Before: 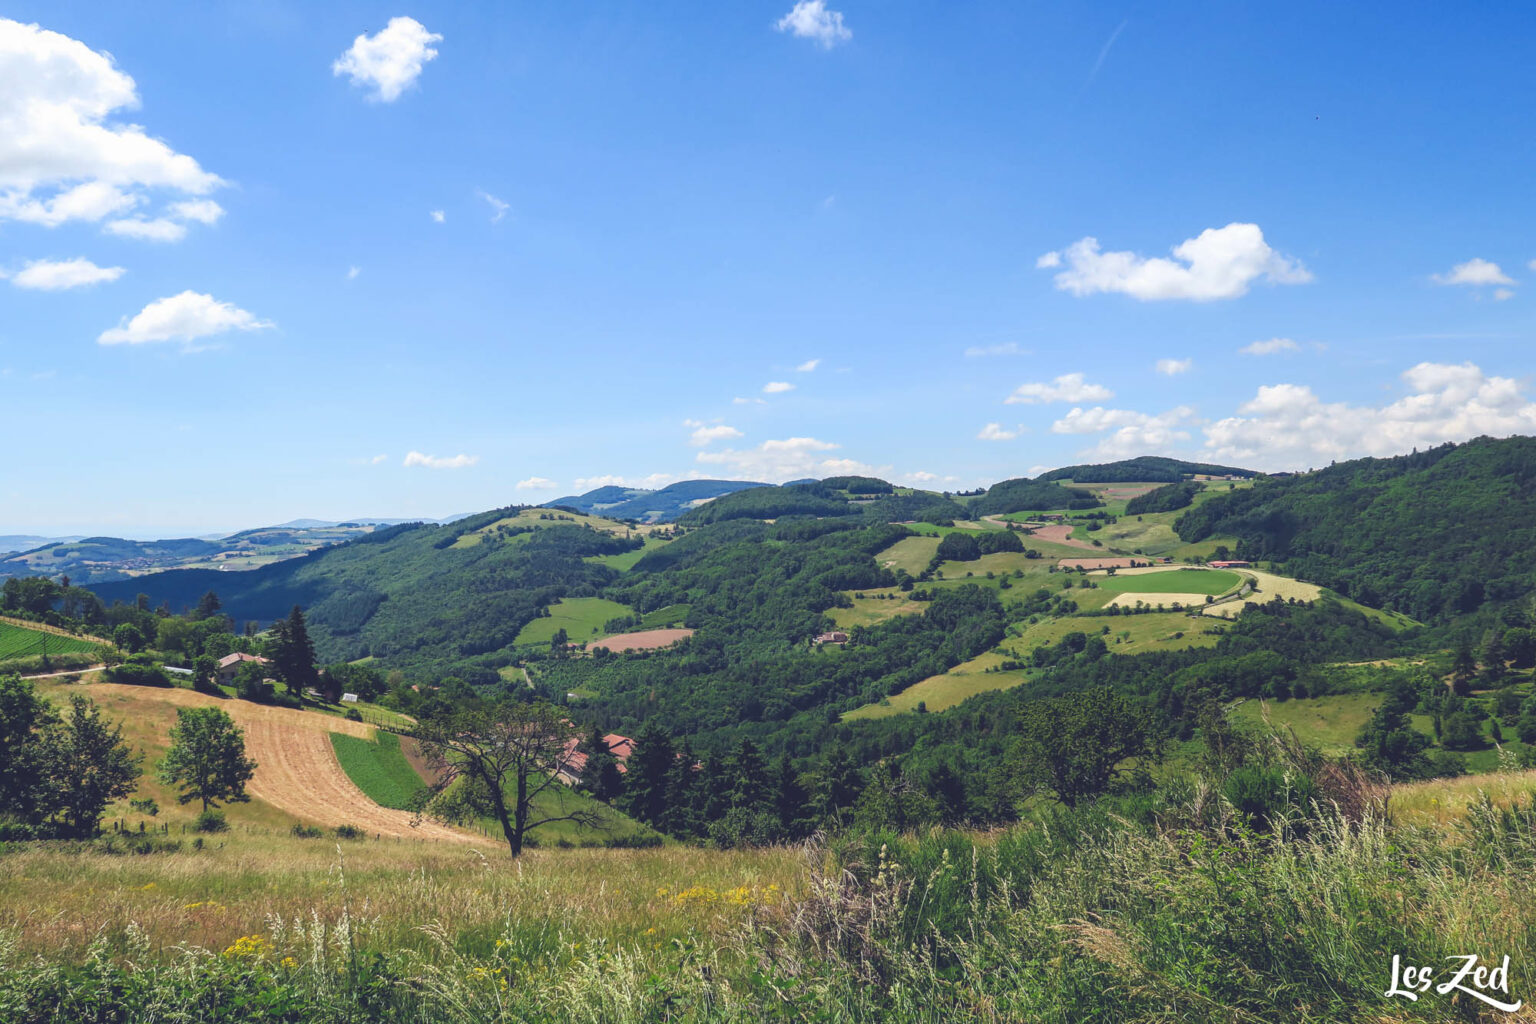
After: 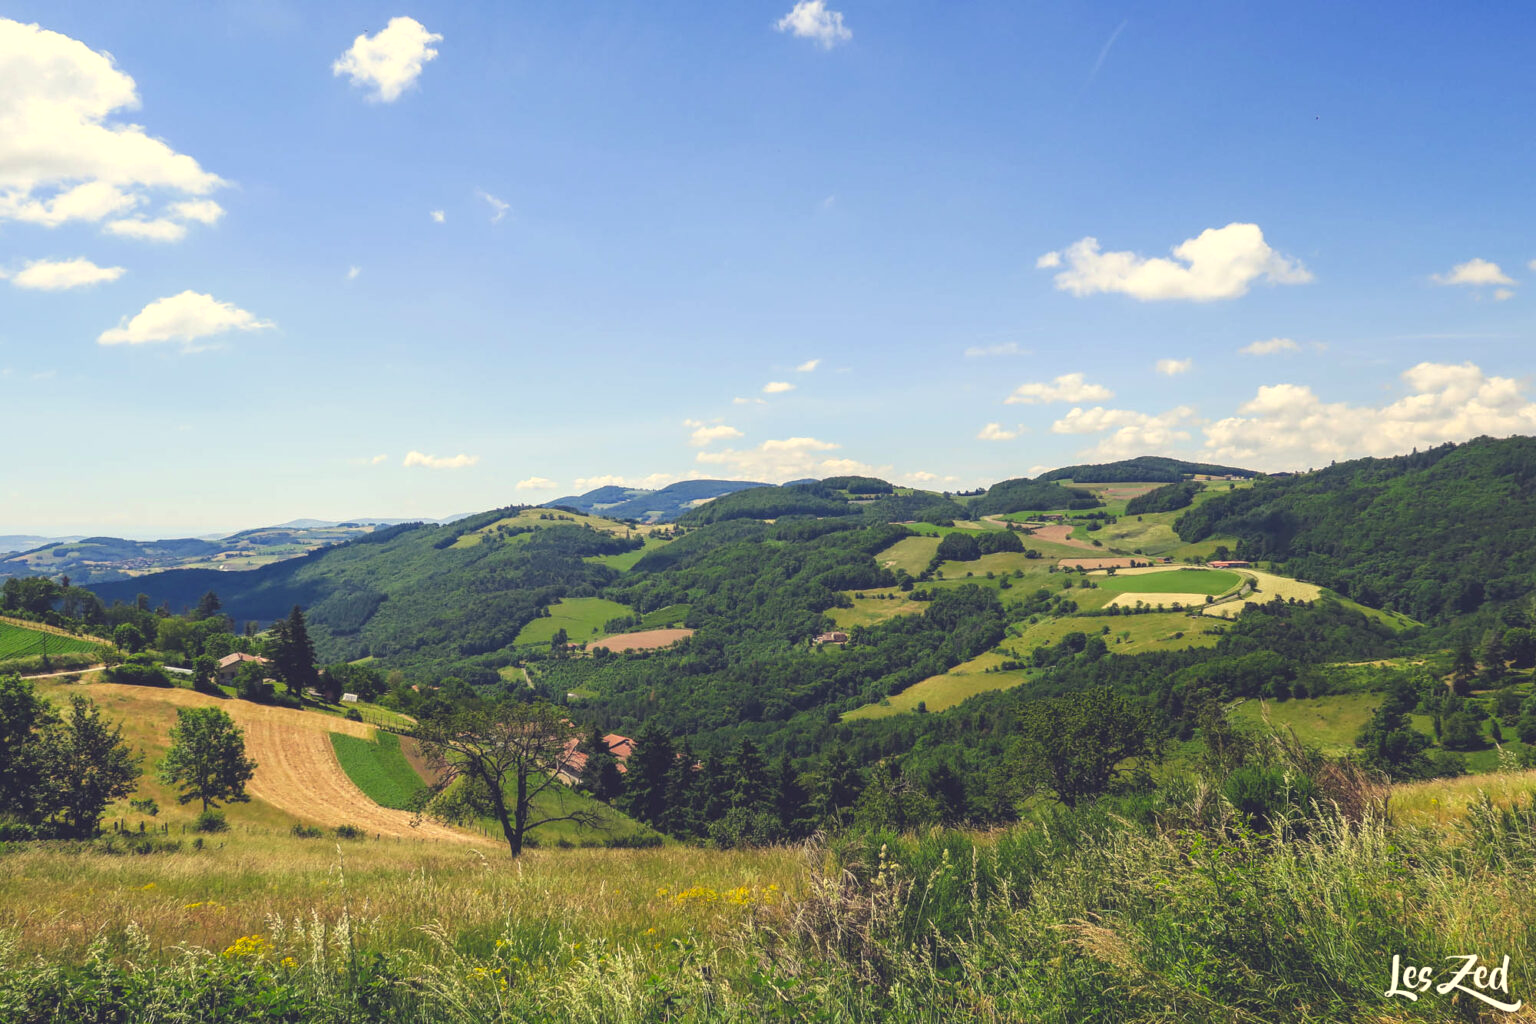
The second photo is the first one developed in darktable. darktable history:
exposure: exposure 0.128 EV, compensate highlight preservation false
color correction: highlights a* 1.33, highlights b* 18.02
